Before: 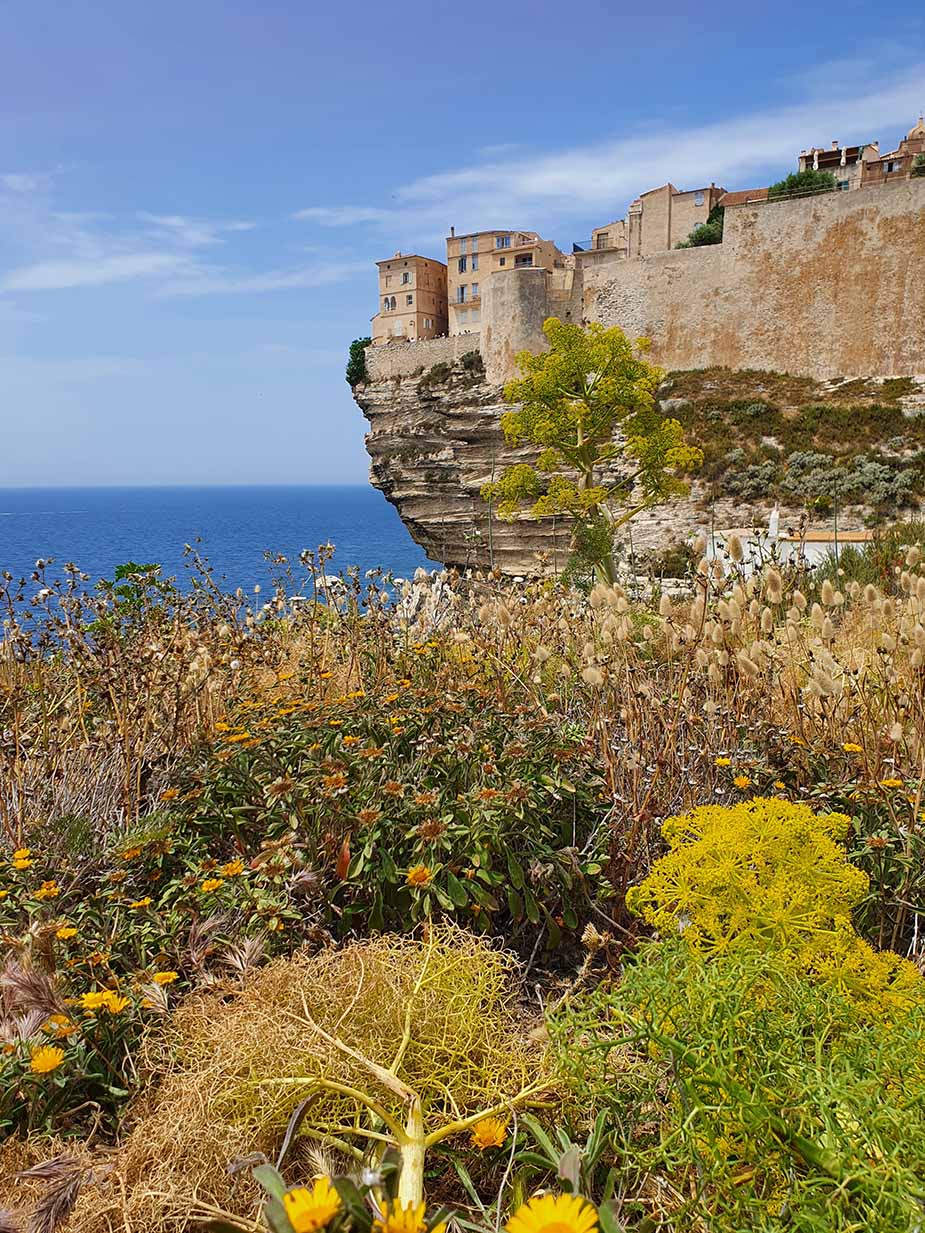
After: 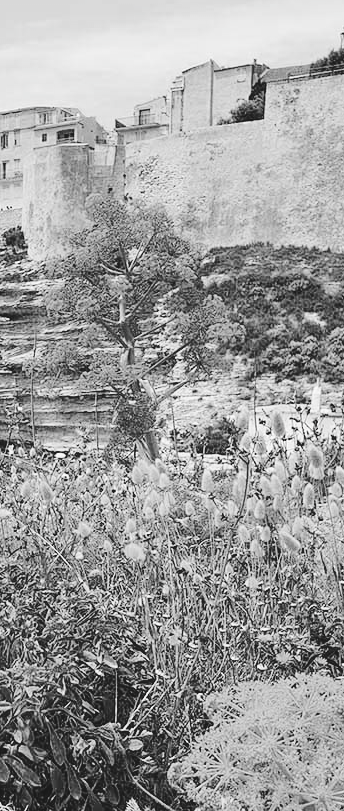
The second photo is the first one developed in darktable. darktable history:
exposure: black level correction -0.039, exposure 0.064 EV, compensate highlight preservation false
tone equalizer: edges refinement/feathering 500, mask exposure compensation -1.57 EV, preserve details no
crop and rotate: left 49.615%, top 10.134%, right 13.131%, bottom 24.026%
color balance rgb: perceptual saturation grading › global saturation 35.83%, perceptual saturation grading › shadows 35.881%, global vibrance 16.576%, saturation formula JzAzBz (2021)
base curve: curves: ch0 [(0, 0) (0.036, 0.01) (0.123, 0.254) (0.258, 0.504) (0.507, 0.748) (1, 1)], preserve colors none
color calibration: output gray [0.253, 0.26, 0.487, 0], illuminant same as pipeline (D50), adaptation XYZ, x 0.346, y 0.358, temperature 5022.23 K
